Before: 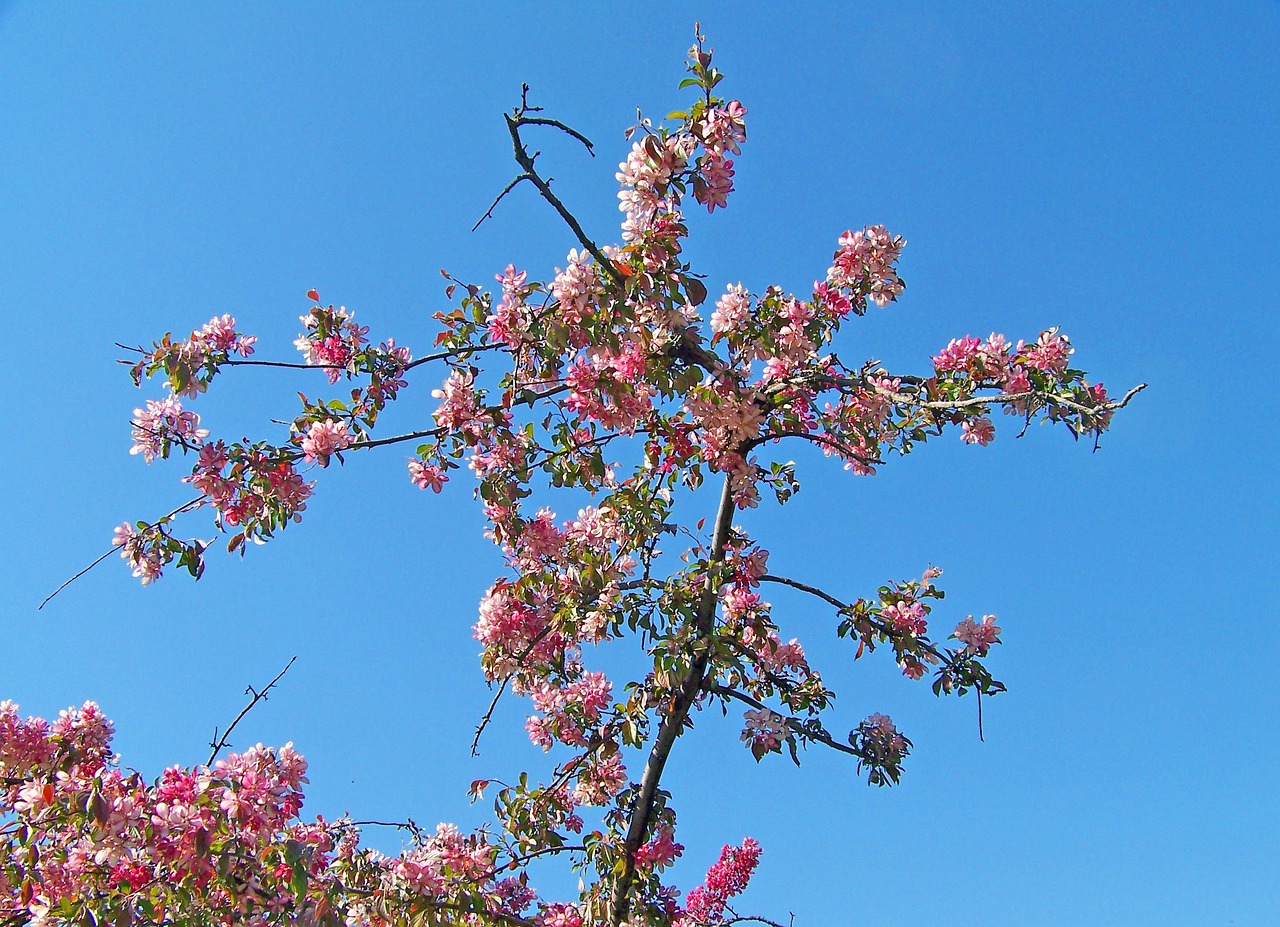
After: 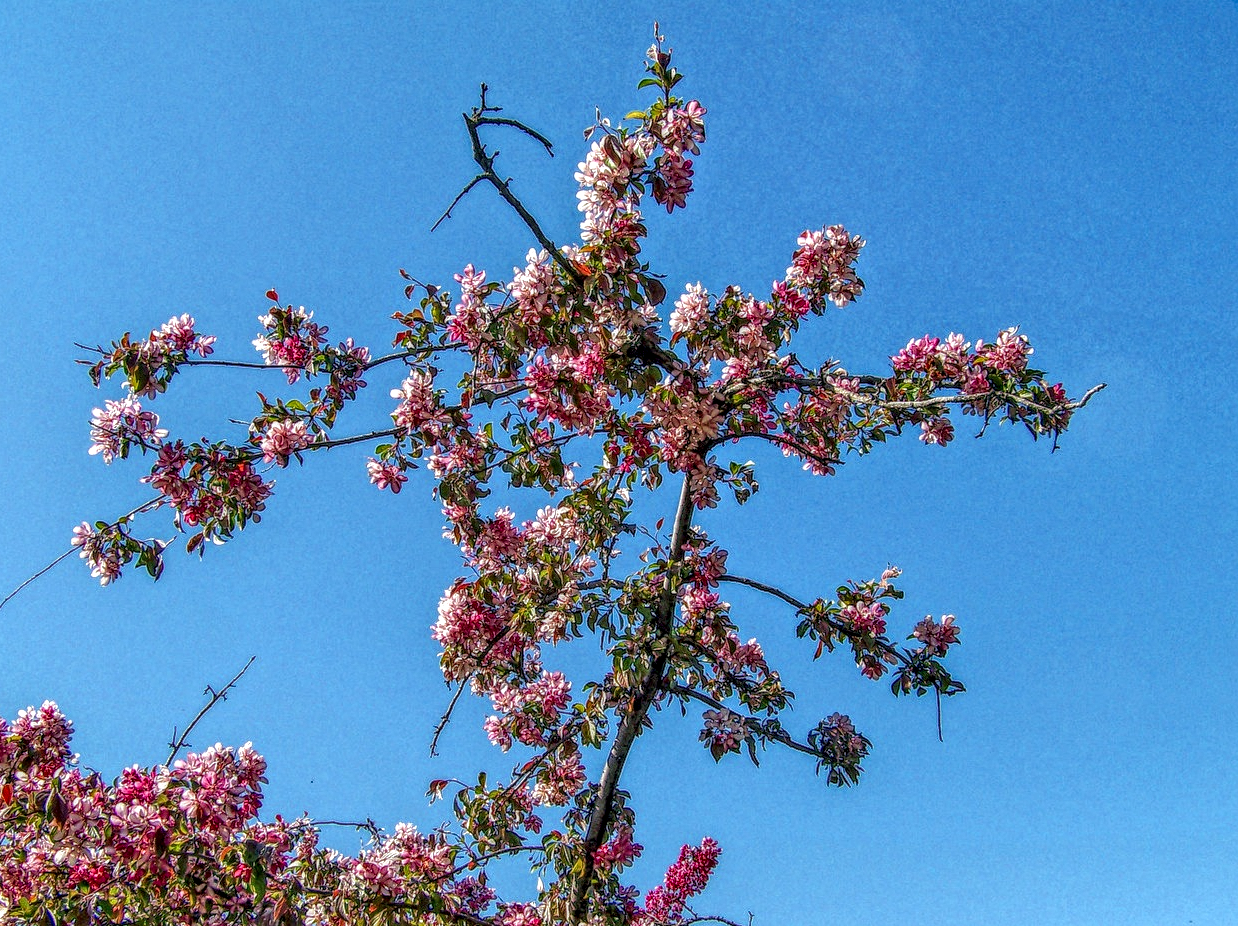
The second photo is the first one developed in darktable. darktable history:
local contrast: highlights 0%, shadows 0%, detail 300%, midtone range 0.3
crop and rotate: left 3.238%
